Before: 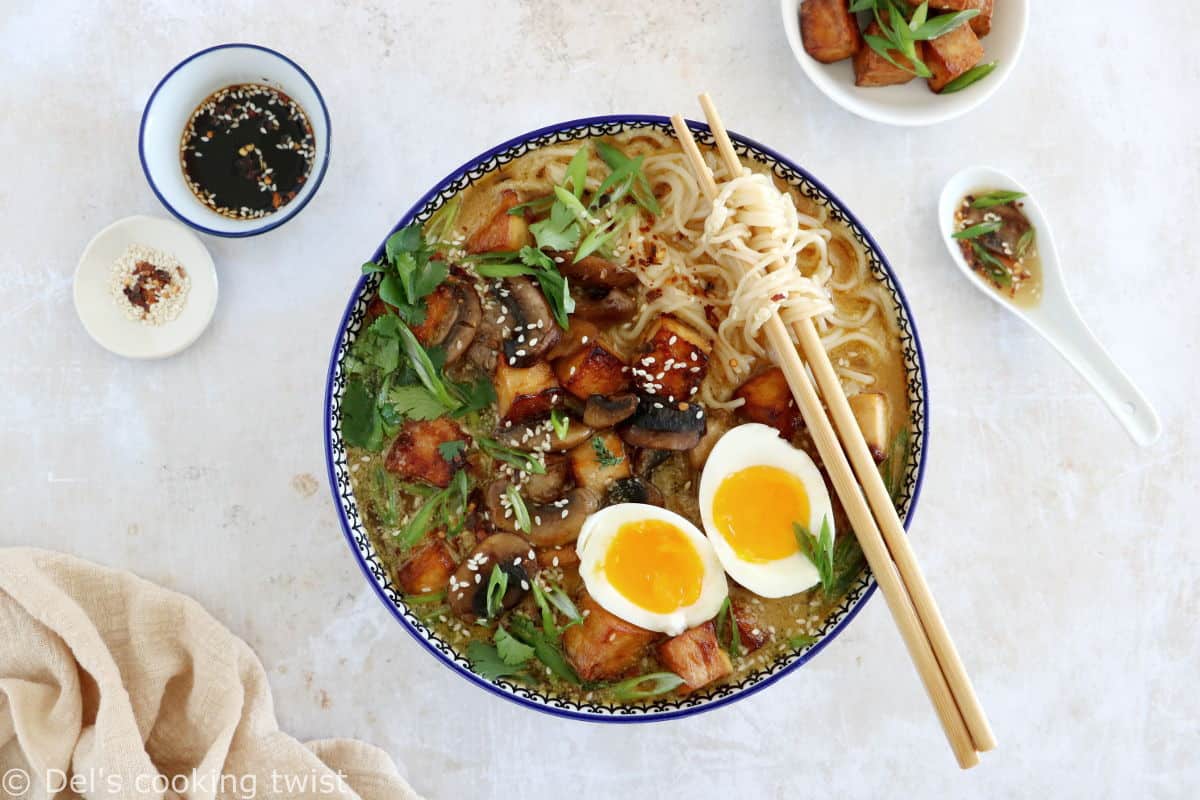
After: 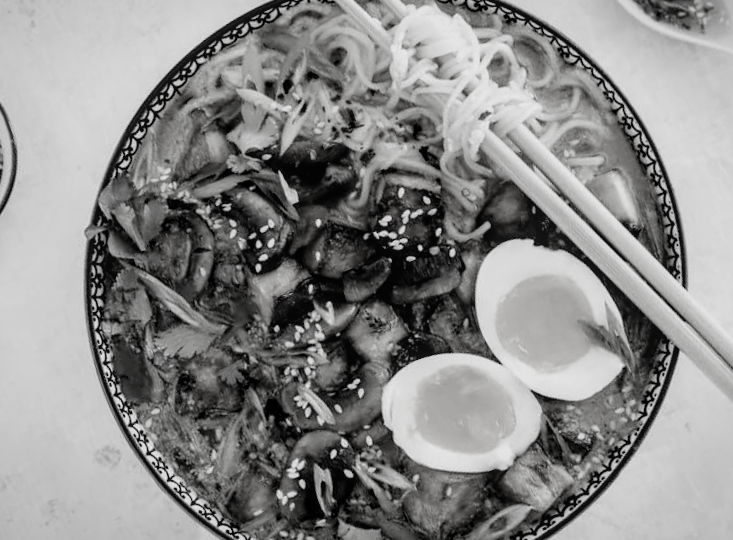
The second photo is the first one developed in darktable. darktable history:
filmic rgb: black relative exposure -5.12 EV, white relative exposure 3.53 EV, hardness 3.19, contrast 1.203, highlights saturation mix -49.47%, preserve chrominance no, color science v4 (2020), contrast in shadows soft
crop and rotate: angle 20.58°, left 6.871%, right 3.686%, bottom 1.105%
vignetting: fall-off start 100.65%, brightness -0.277, width/height ratio 1.308
local contrast: detail 118%
